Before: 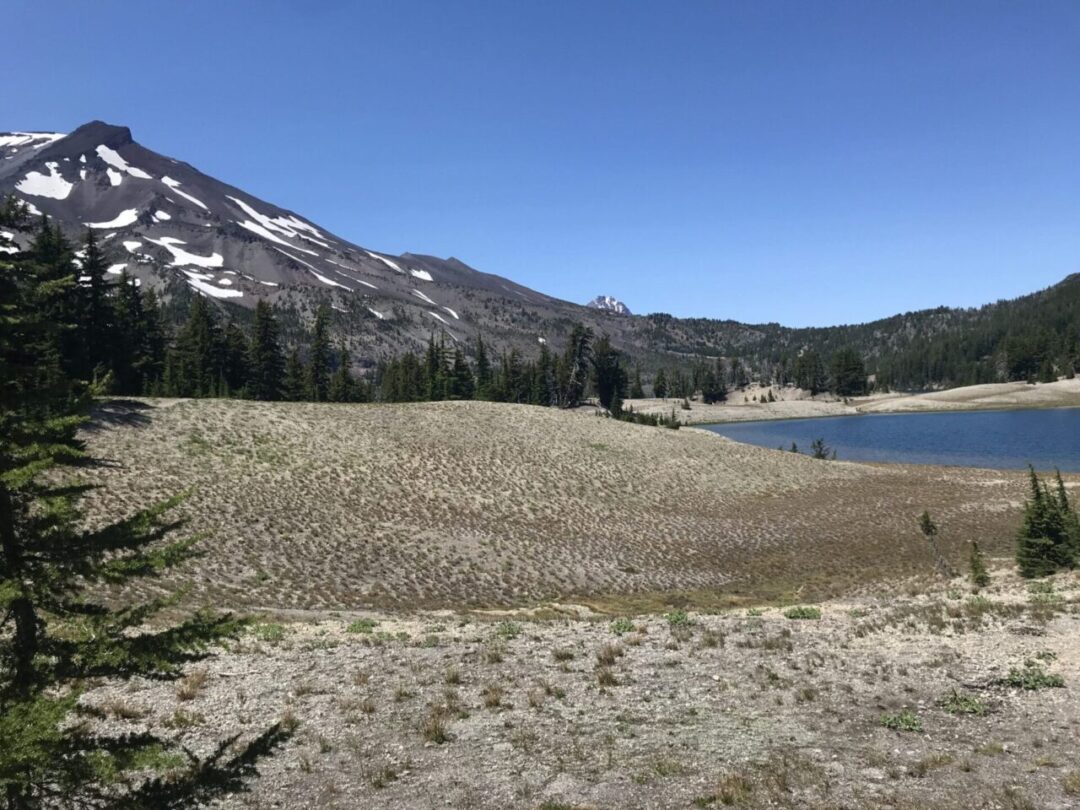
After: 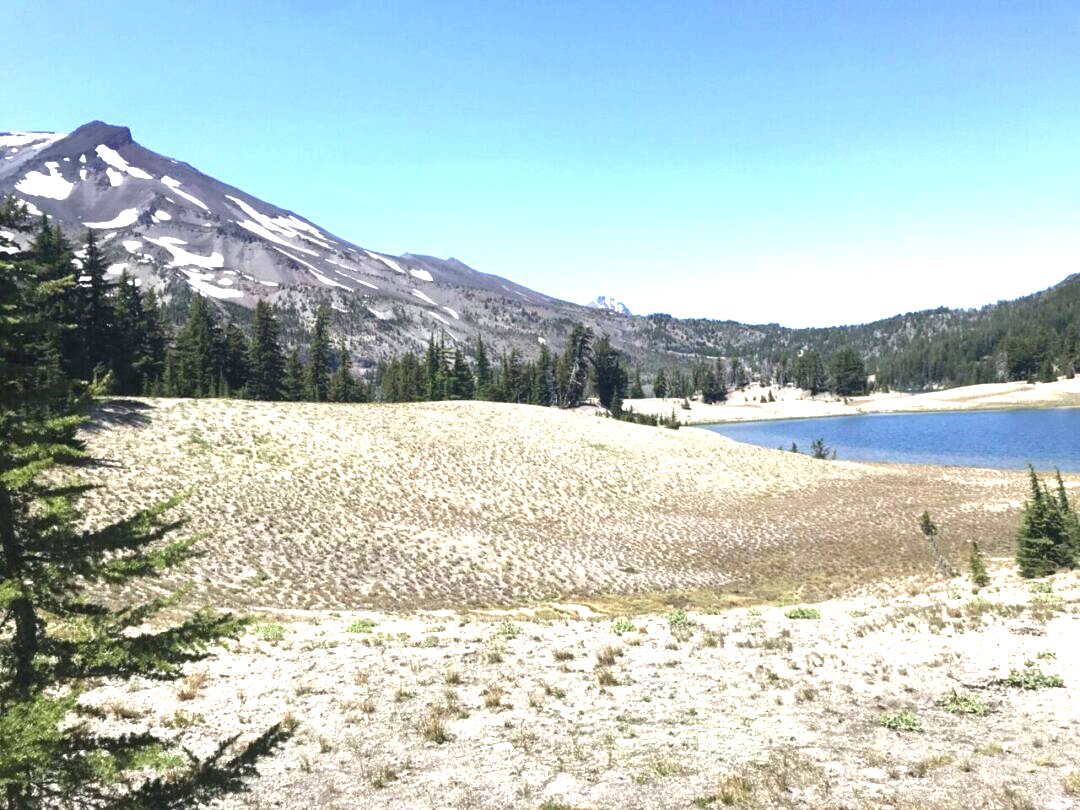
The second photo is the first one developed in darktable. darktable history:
exposure: black level correction 0, exposure 1.662 EV, compensate highlight preservation false
